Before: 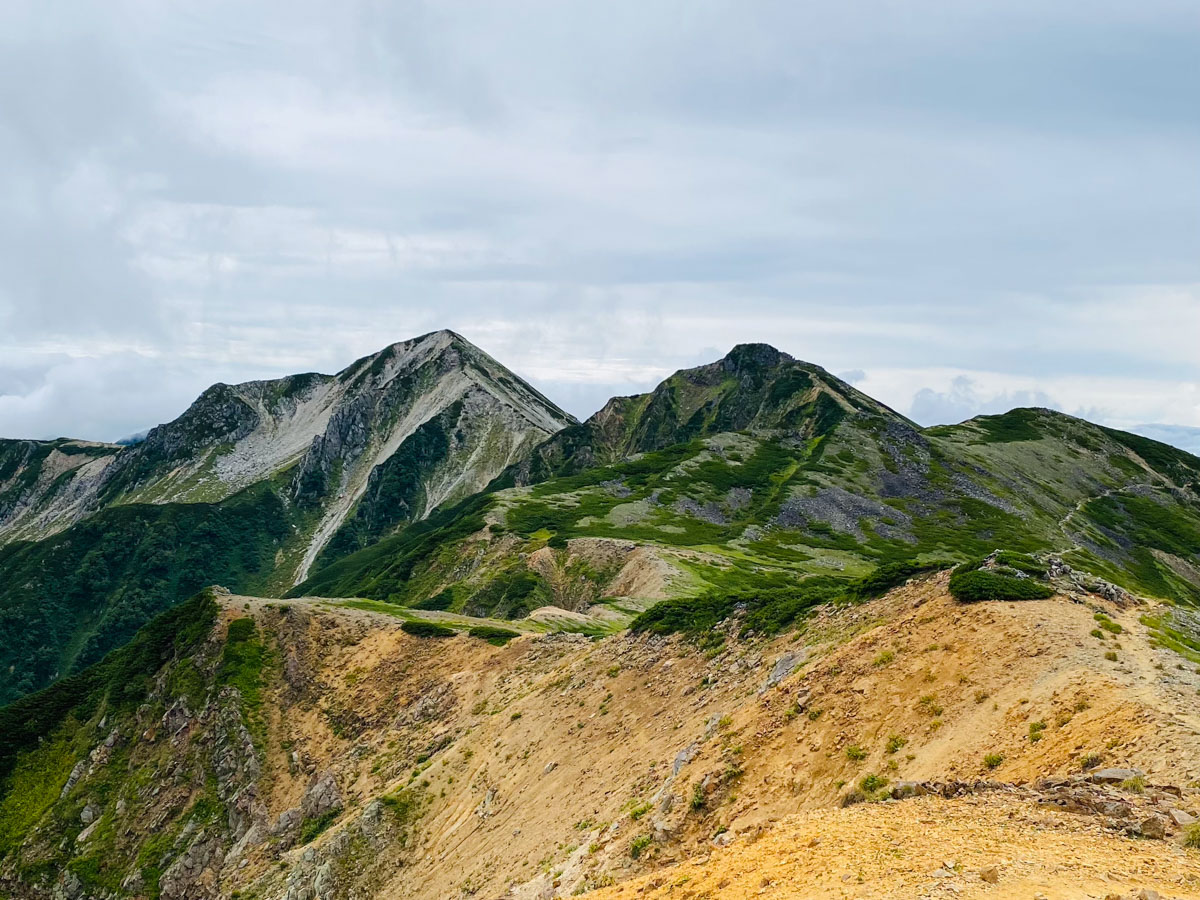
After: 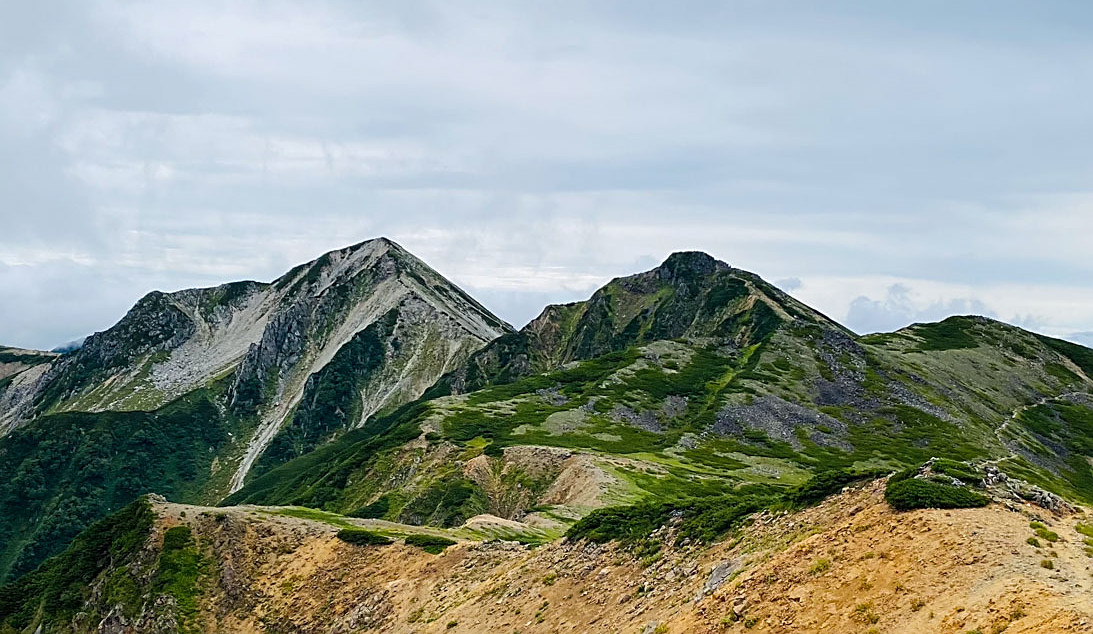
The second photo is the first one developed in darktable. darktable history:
crop: left 5.401%, top 10.262%, right 3.484%, bottom 19.233%
sharpen: on, module defaults
